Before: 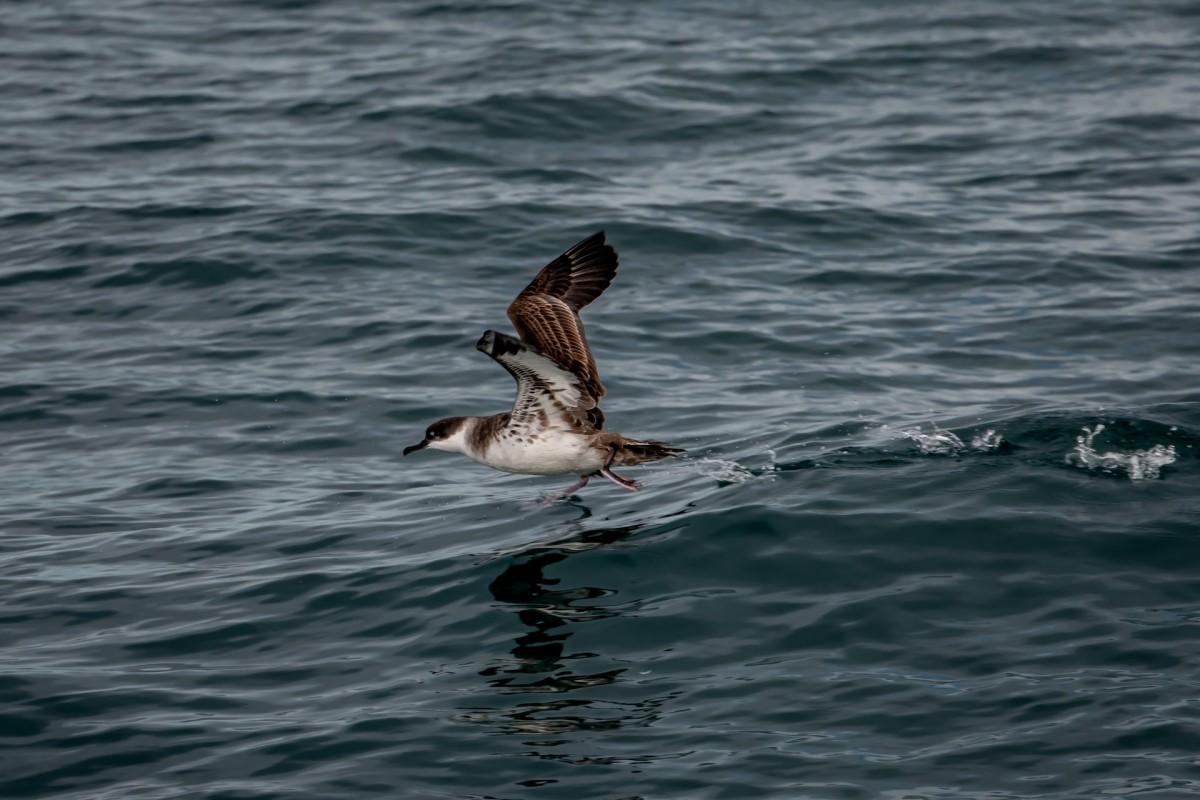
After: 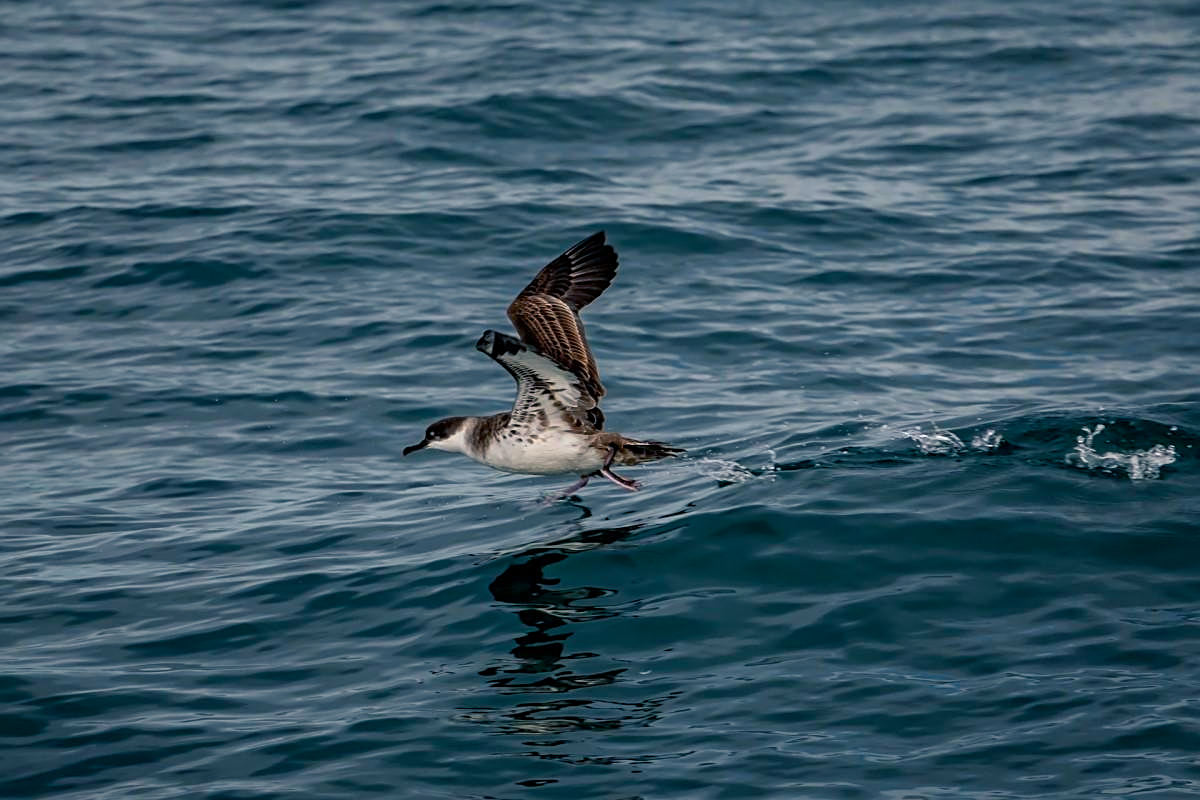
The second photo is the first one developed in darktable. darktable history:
color balance rgb: shadows lift › chroma 7.289%, shadows lift › hue 245.52°, power › luminance 1.3%, perceptual saturation grading › global saturation 25.726%
sharpen: on, module defaults
